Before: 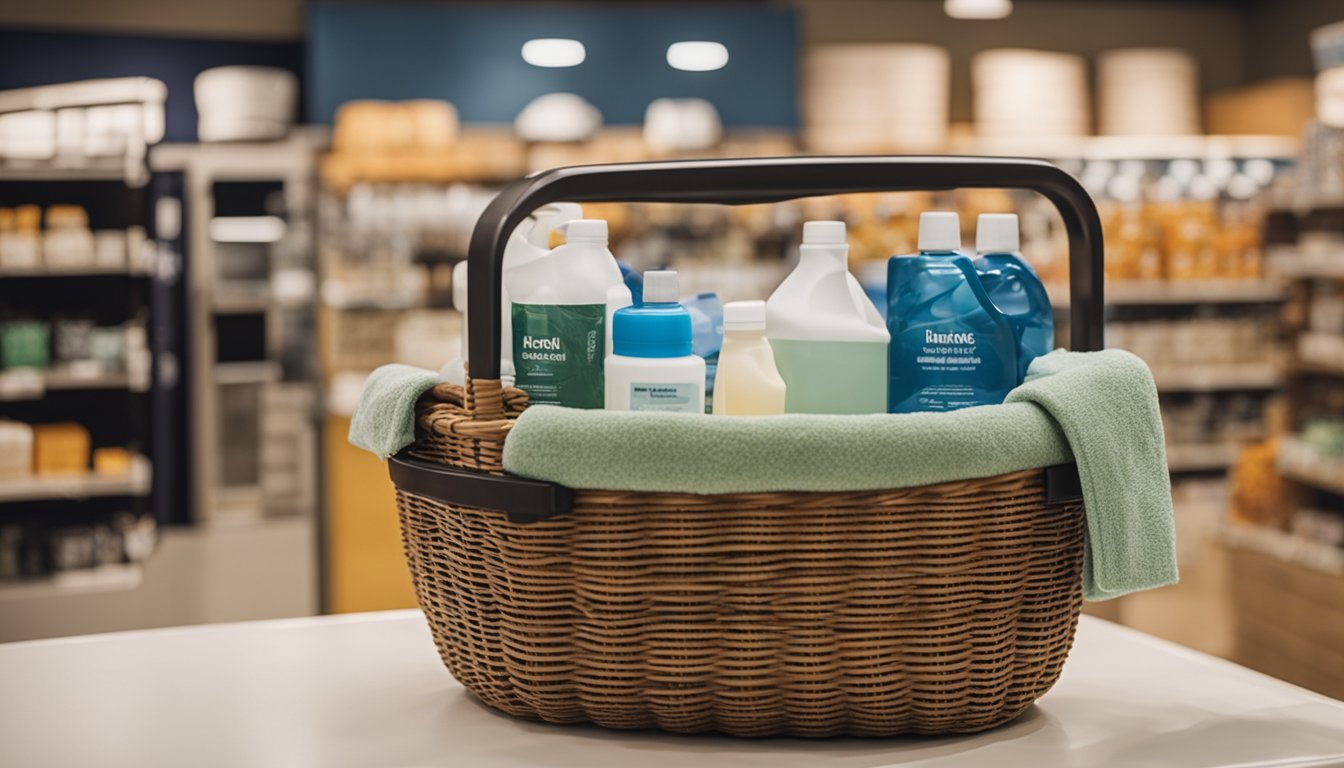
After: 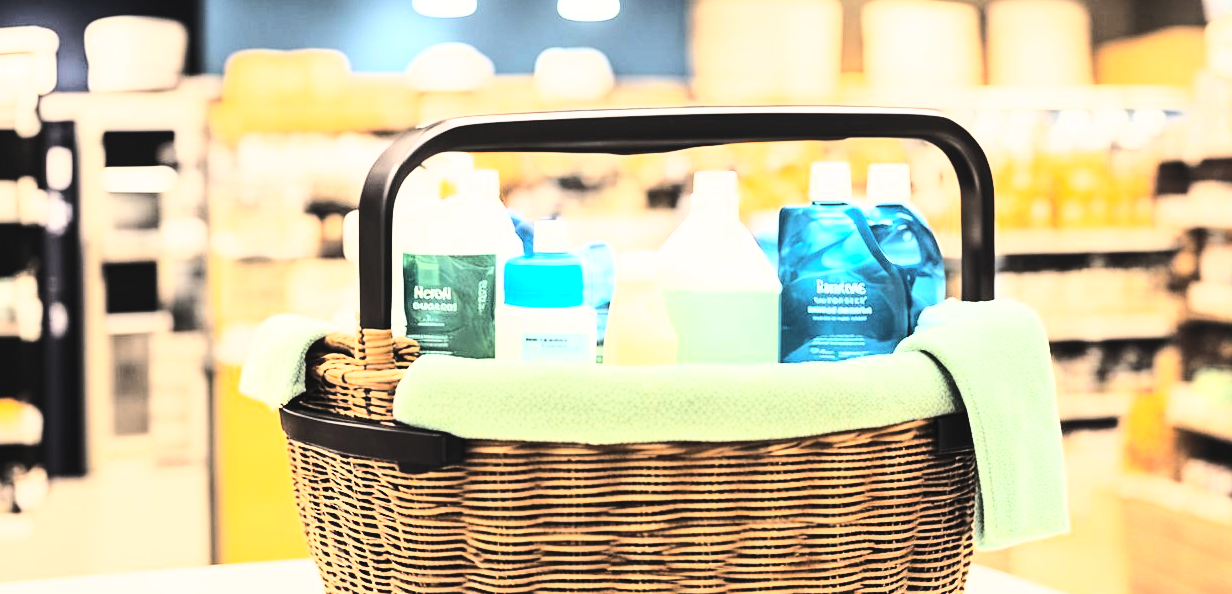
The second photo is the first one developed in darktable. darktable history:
contrast brightness saturation: contrast 0.1, brightness 0.3, saturation 0.14
crop: left 8.155%, top 6.611%, bottom 15.385%
rgb curve: curves: ch0 [(0, 0) (0.21, 0.15) (0.24, 0.21) (0.5, 0.75) (0.75, 0.96) (0.89, 0.99) (1, 1)]; ch1 [(0, 0.02) (0.21, 0.13) (0.25, 0.2) (0.5, 0.67) (0.75, 0.9) (0.89, 0.97) (1, 1)]; ch2 [(0, 0.02) (0.21, 0.13) (0.25, 0.2) (0.5, 0.67) (0.75, 0.9) (0.89, 0.97) (1, 1)], compensate middle gray true
base curve: curves: ch0 [(0, 0) (0.032, 0.037) (0.105, 0.228) (0.435, 0.76) (0.856, 0.983) (1, 1)]
